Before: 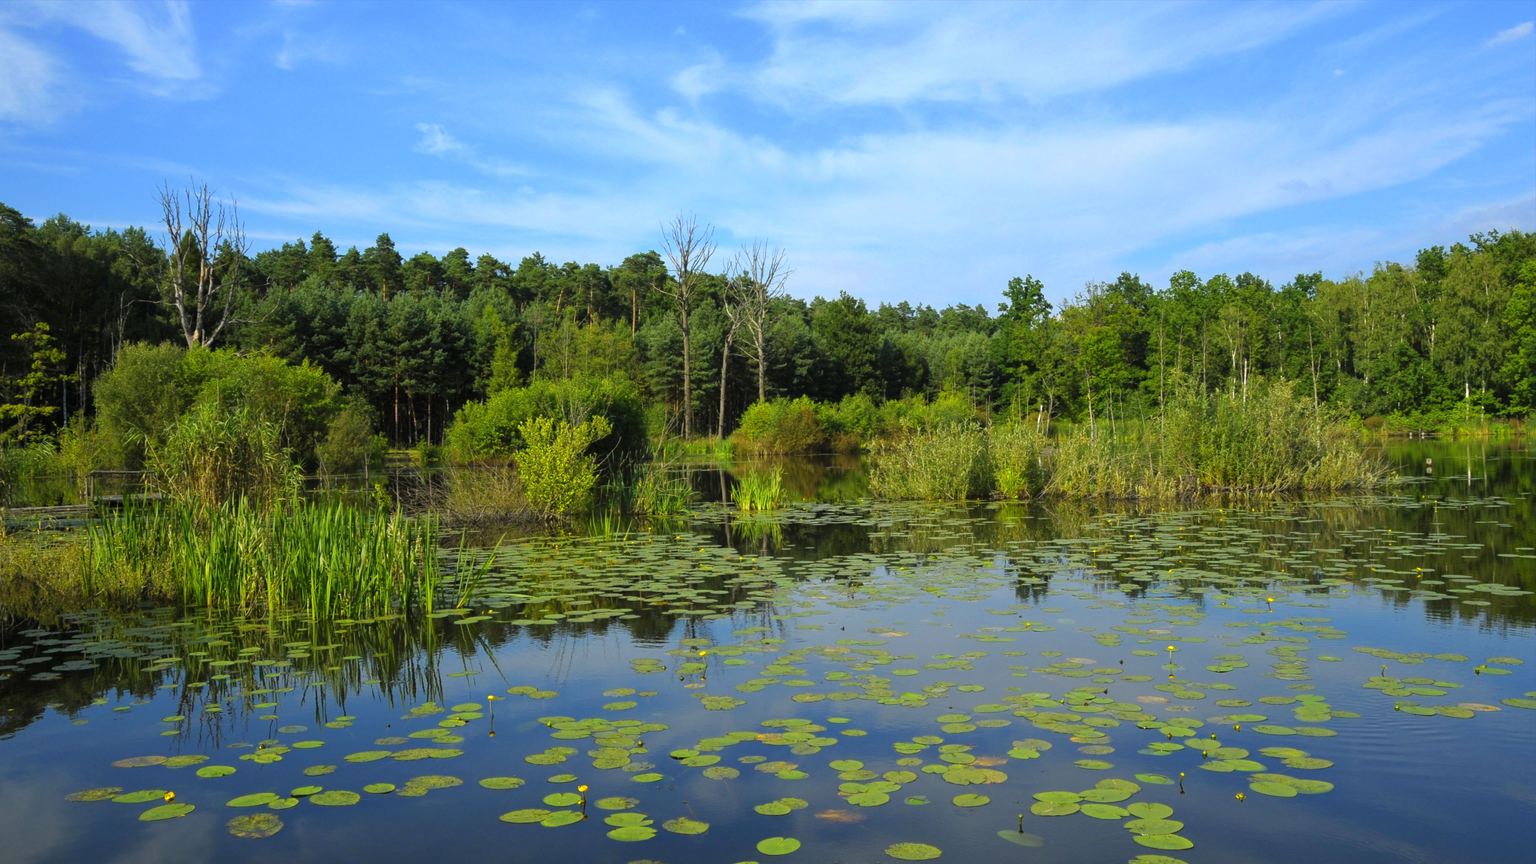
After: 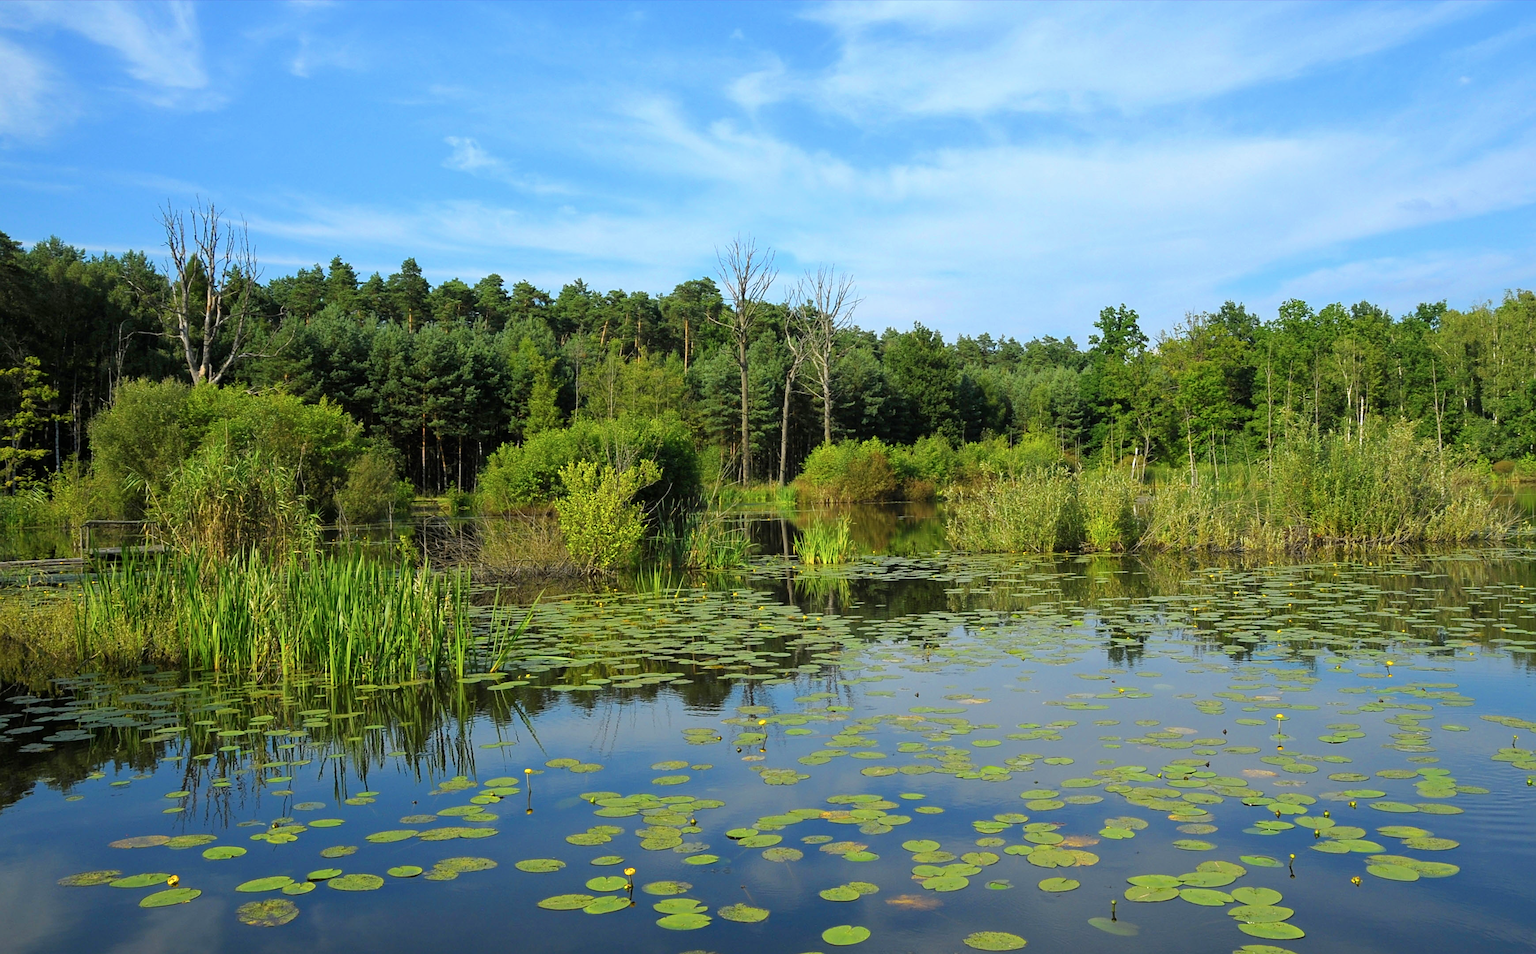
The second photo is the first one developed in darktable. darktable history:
sharpen: on, module defaults
crop and rotate: left 0.882%, right 8.622%
